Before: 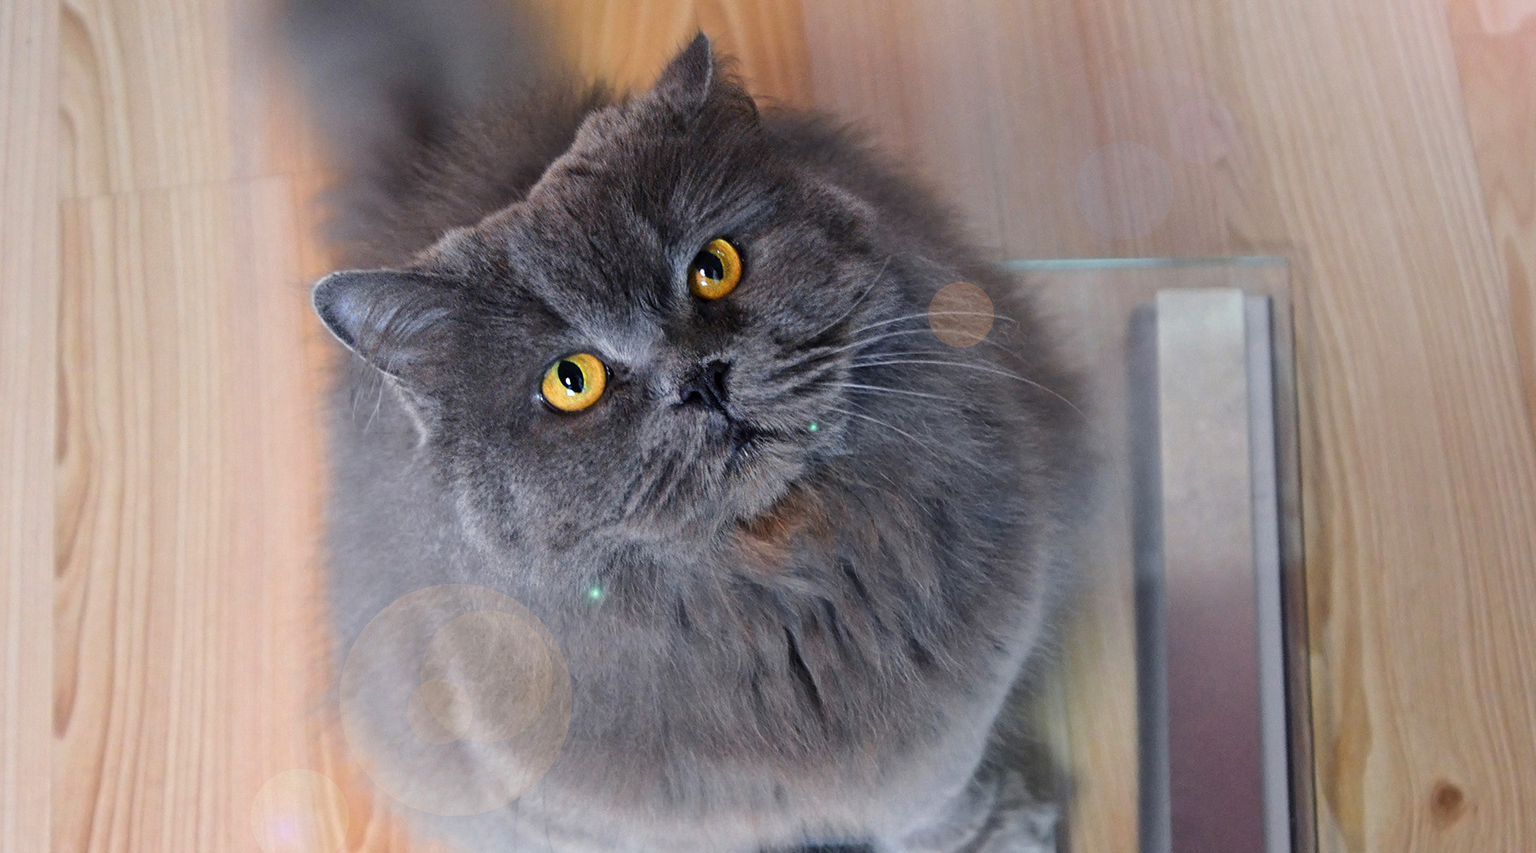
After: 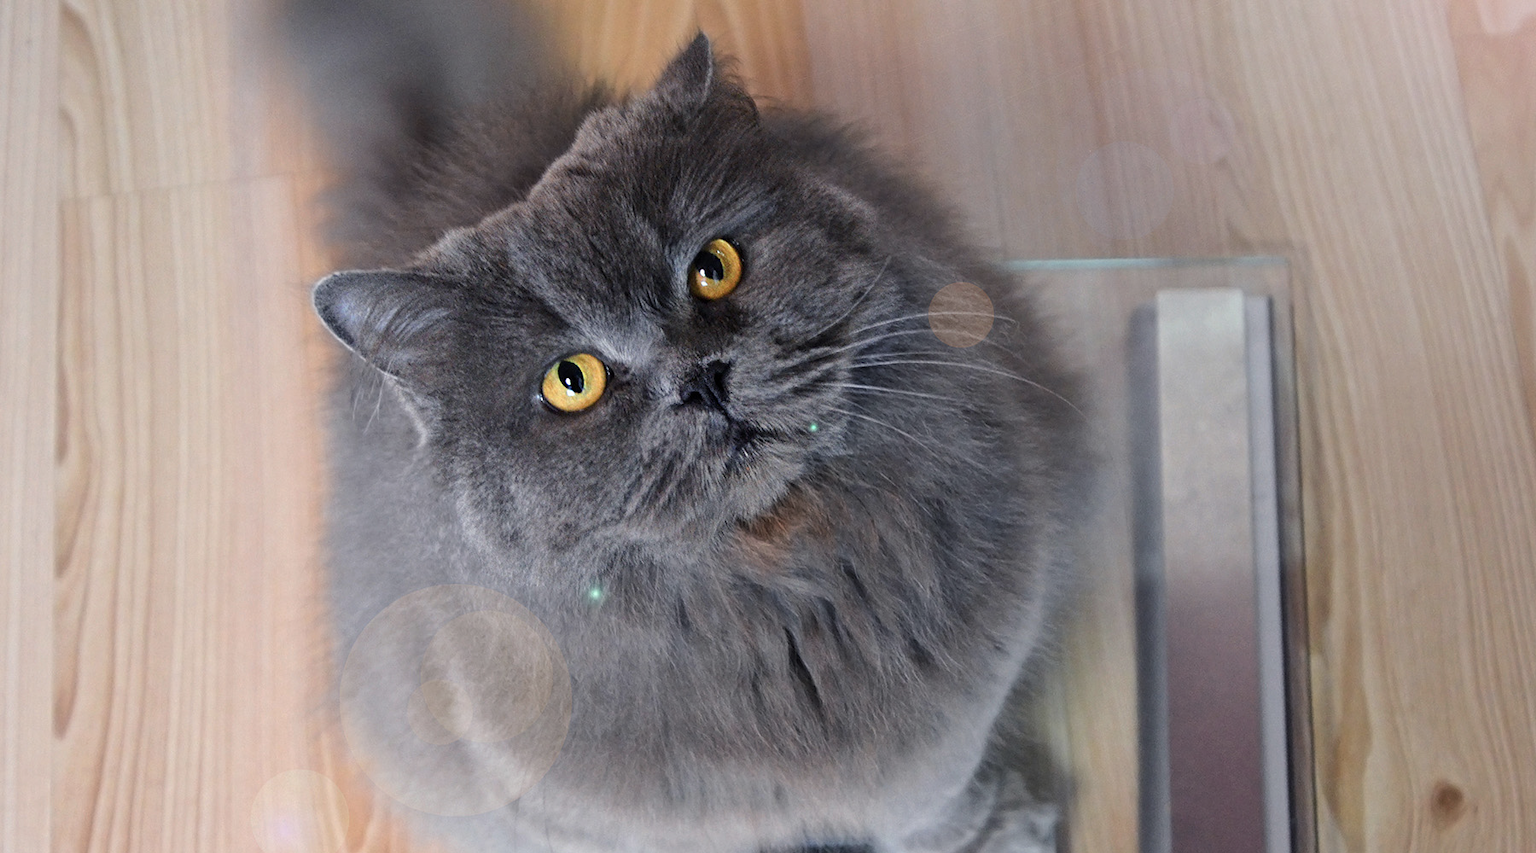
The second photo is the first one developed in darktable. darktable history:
color correction: highlights b* -0.056, saturation 0.785
